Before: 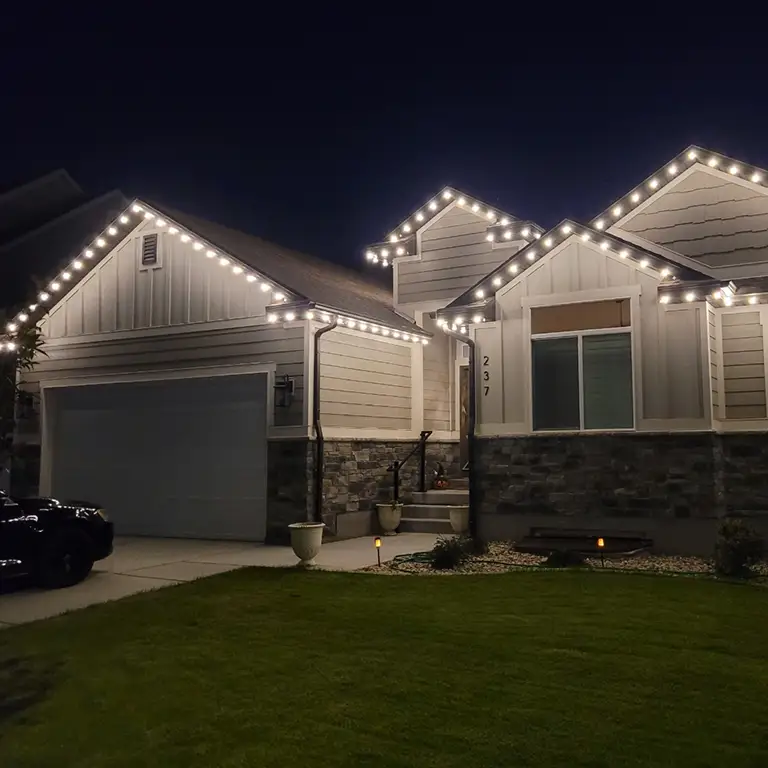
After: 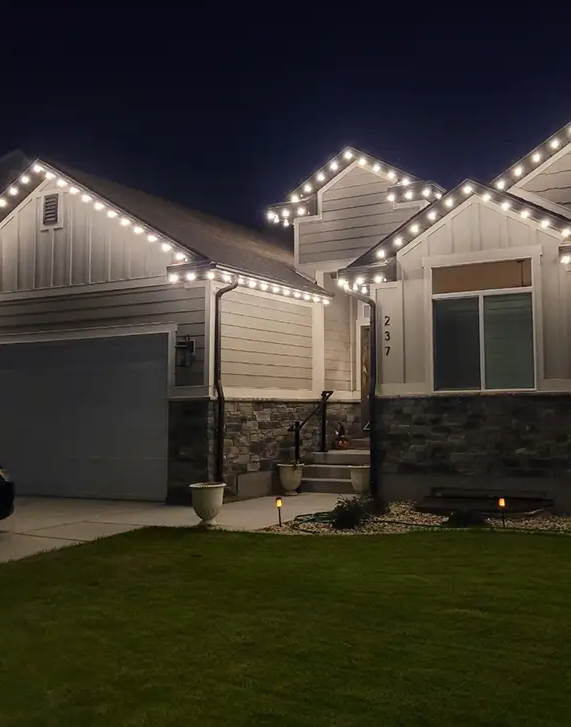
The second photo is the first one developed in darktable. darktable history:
crop and rotate: left 13.014%, top 5.288%, right 12.607%
